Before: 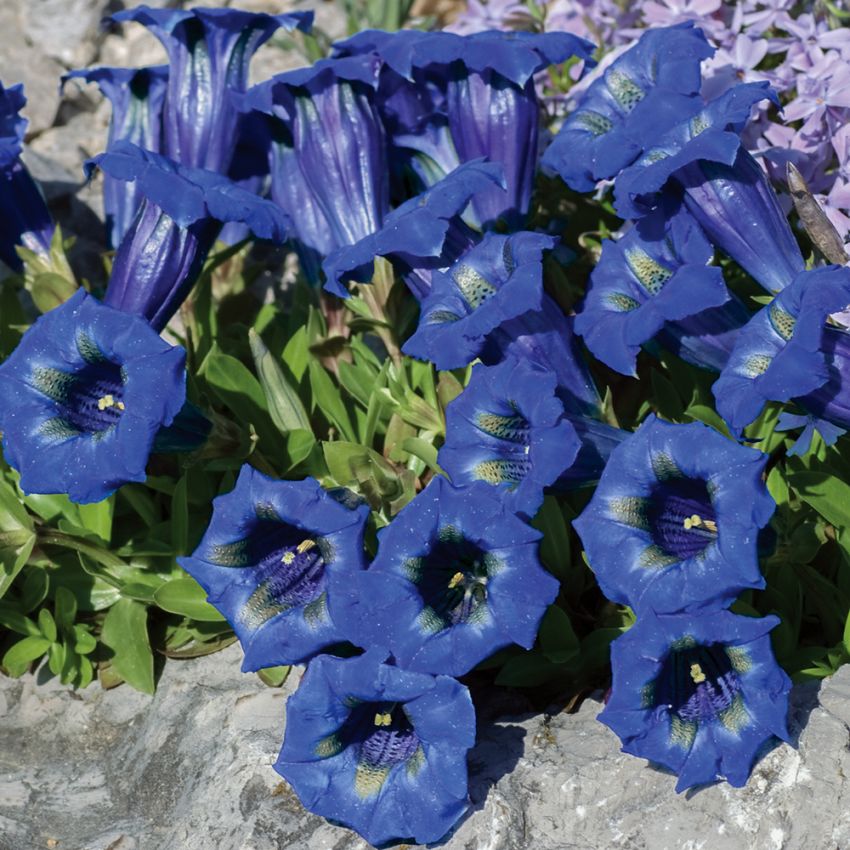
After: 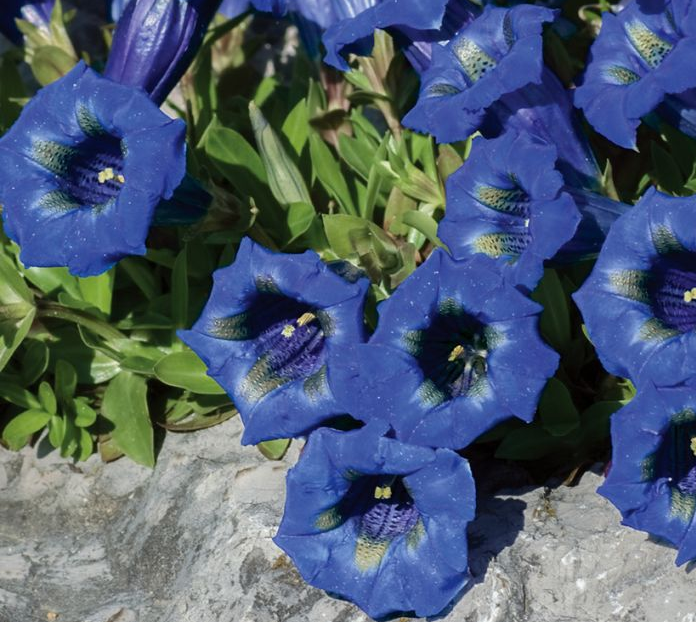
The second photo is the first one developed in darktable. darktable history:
exposure: compensate highlight preservation false
crop: top 26.783%, right 18.047%
